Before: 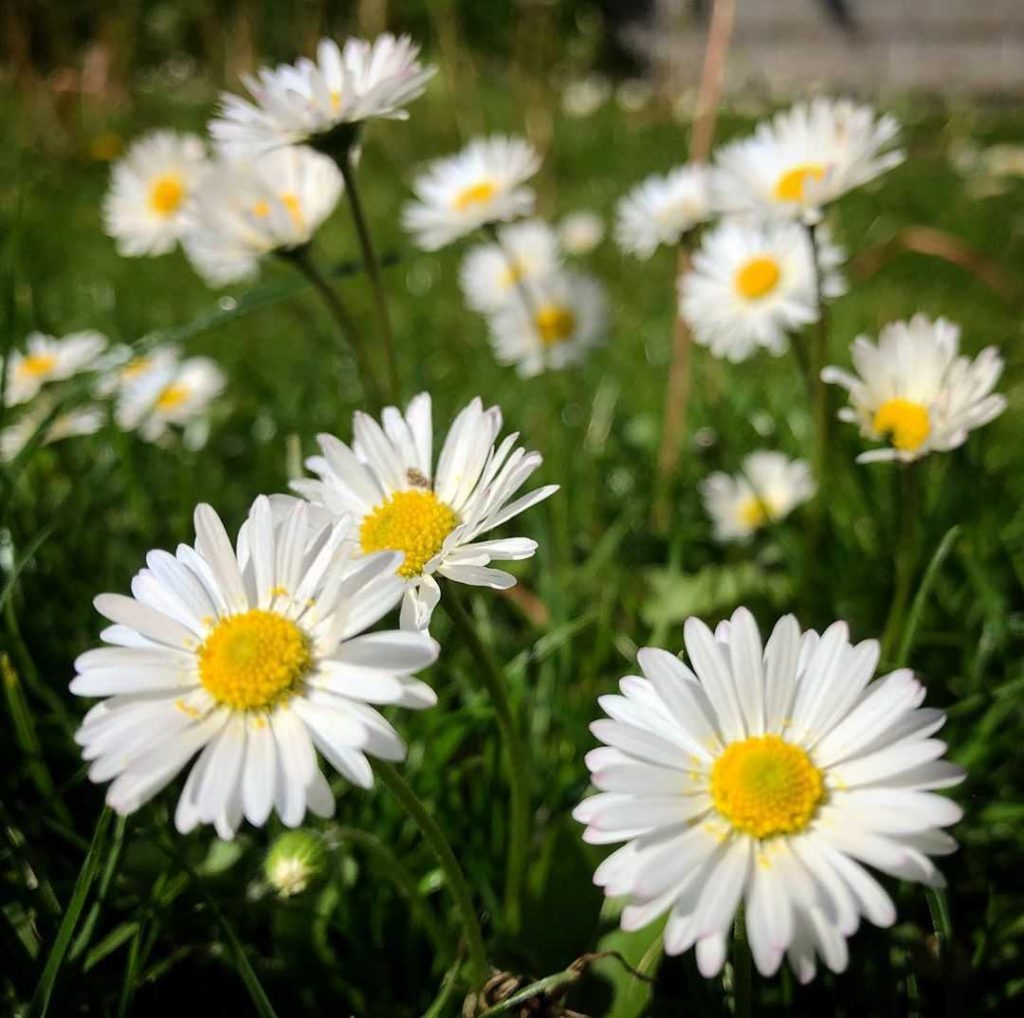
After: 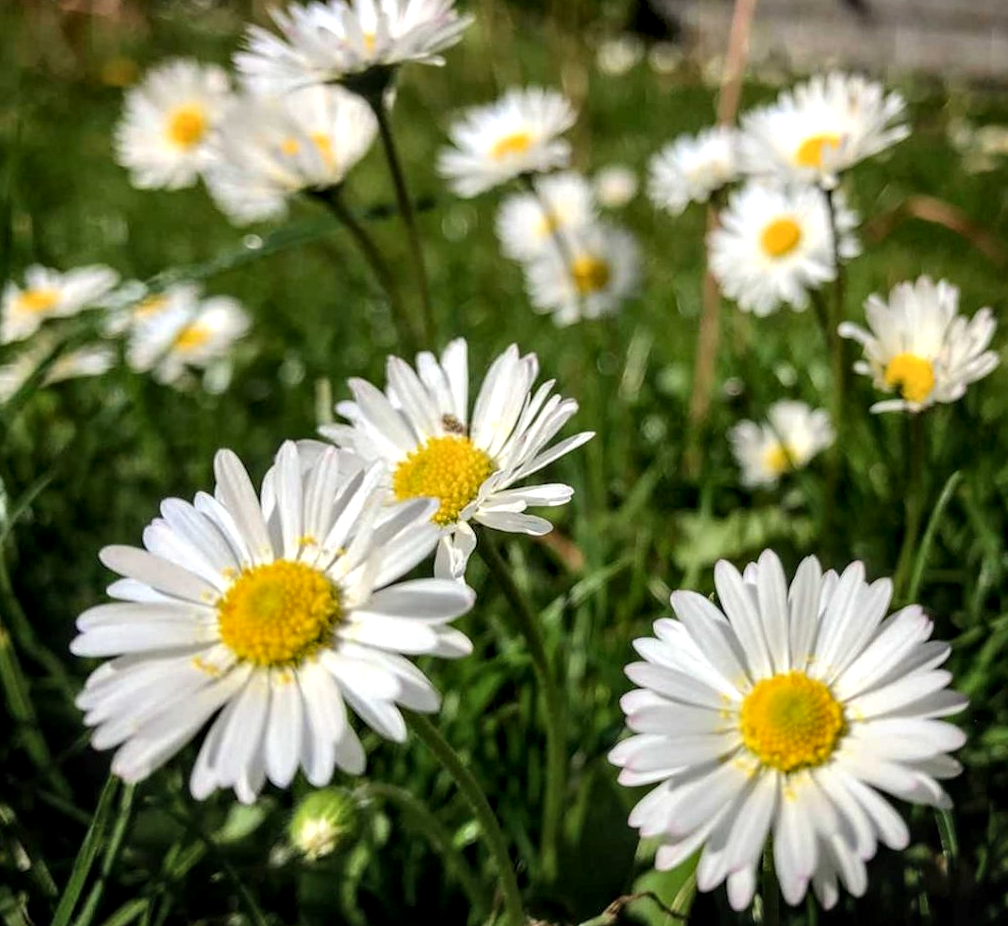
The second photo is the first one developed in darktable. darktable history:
rotate and perspective: rotation -0.013°, lens shift (vertical) -0.027, lens shift (horizontal) 0.178, crop left 0.016, crop right 0.989, crop top 0.082, crop bottom 0.918
local contrast: detail 150%
